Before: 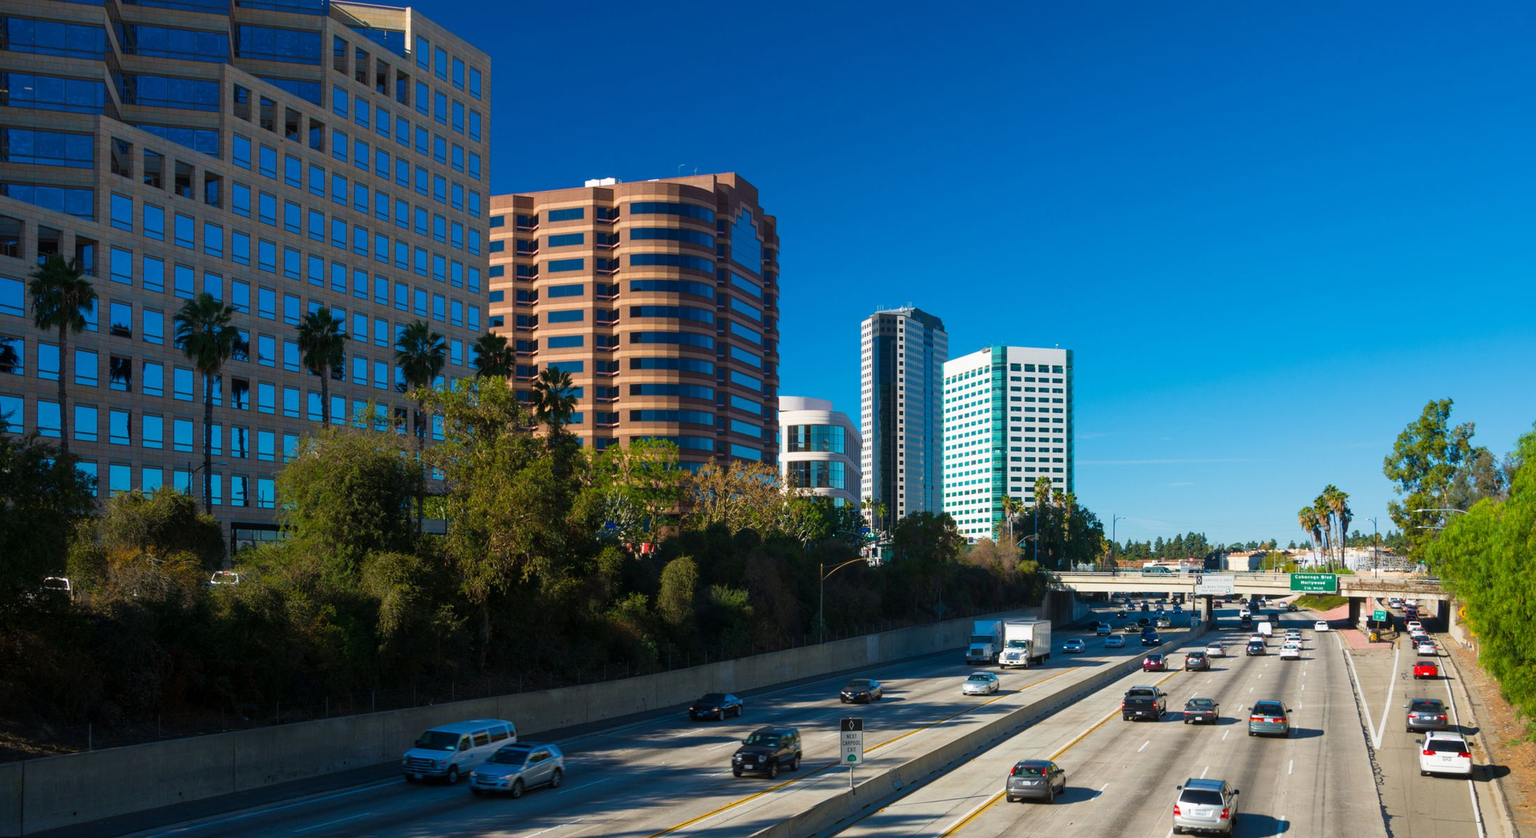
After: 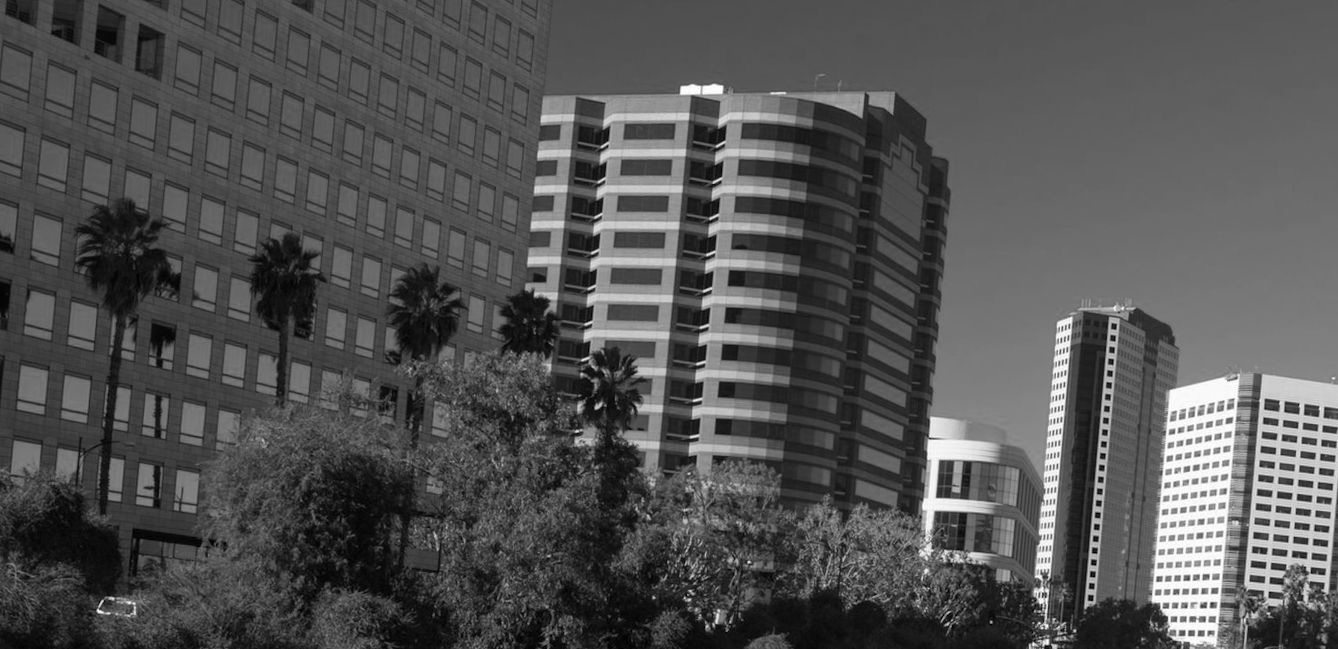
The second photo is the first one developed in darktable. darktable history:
shadows and highlights: radius 331.84, shadows 53.55, highlights -100, compress 94.63%, highlights color adjustment 73.23%, soften with gaussian
monochrome: a 32, b 64, size 2.3, highlights 1
crop and rotate: angle -4.99°, left 2.122%, top 6.945%, right 27.566%, bottom 30.519%
